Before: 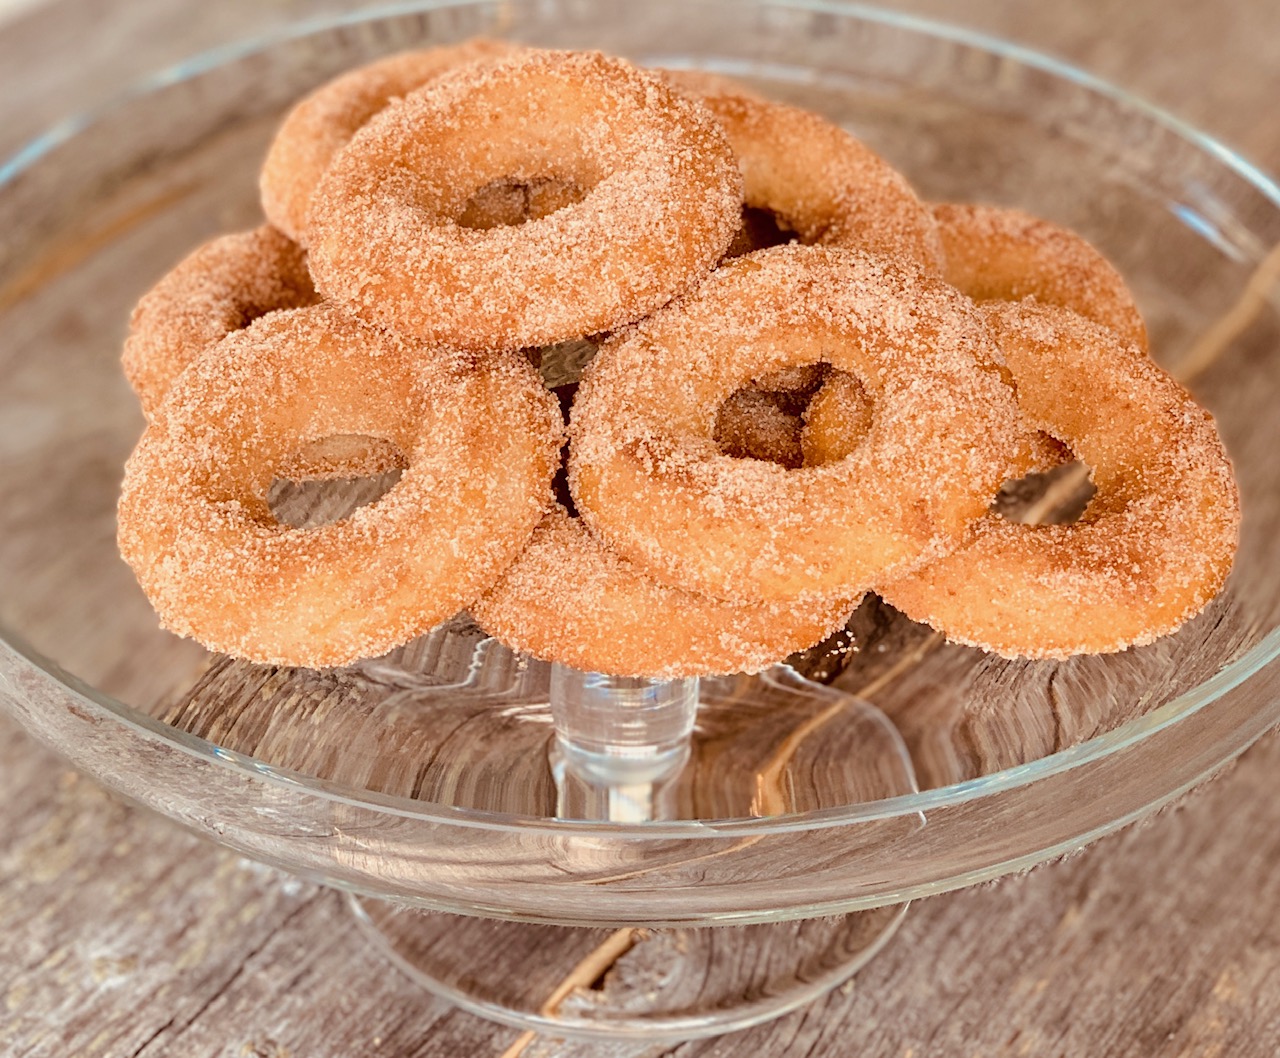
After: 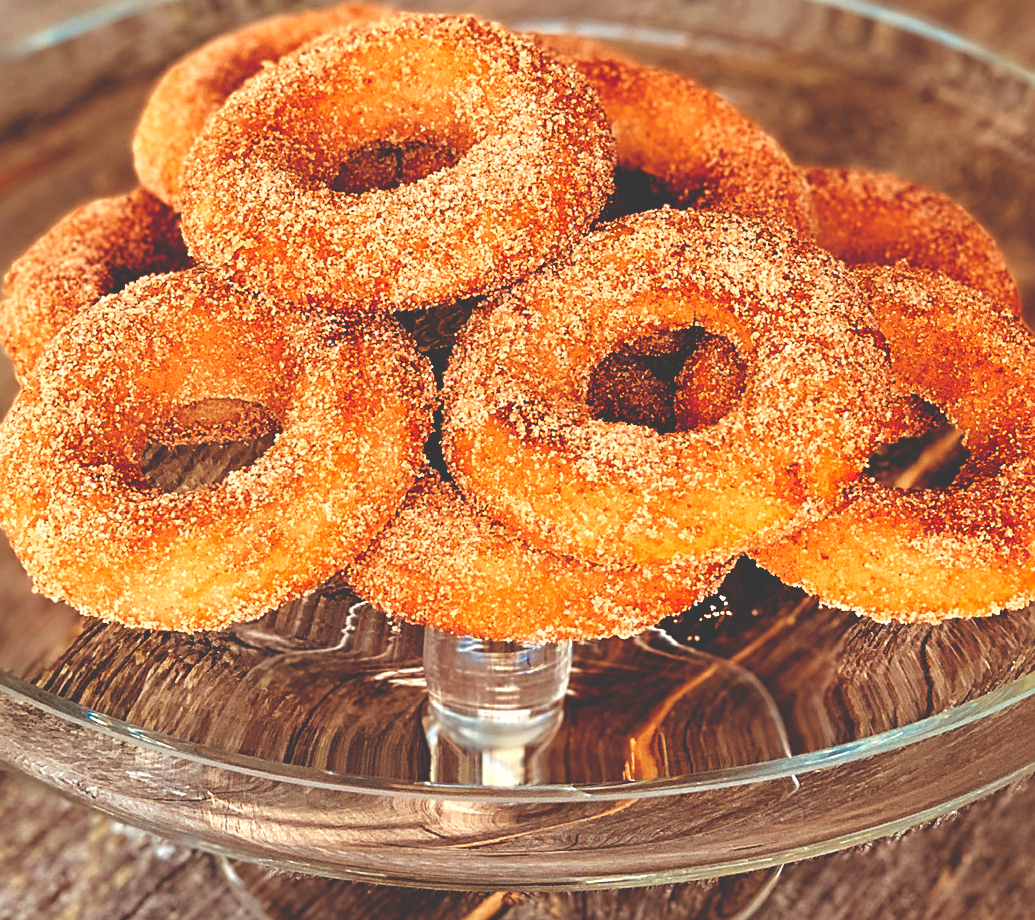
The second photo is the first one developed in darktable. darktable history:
base curve: curves: ch0 [(0, 0.036) (0.083, 0.04) (0.804, 1)], preserve colors none
crop: left 9.929%, top 3.475%, right 9.188%, bottom 9.529%
sharpen: on, module defaults
